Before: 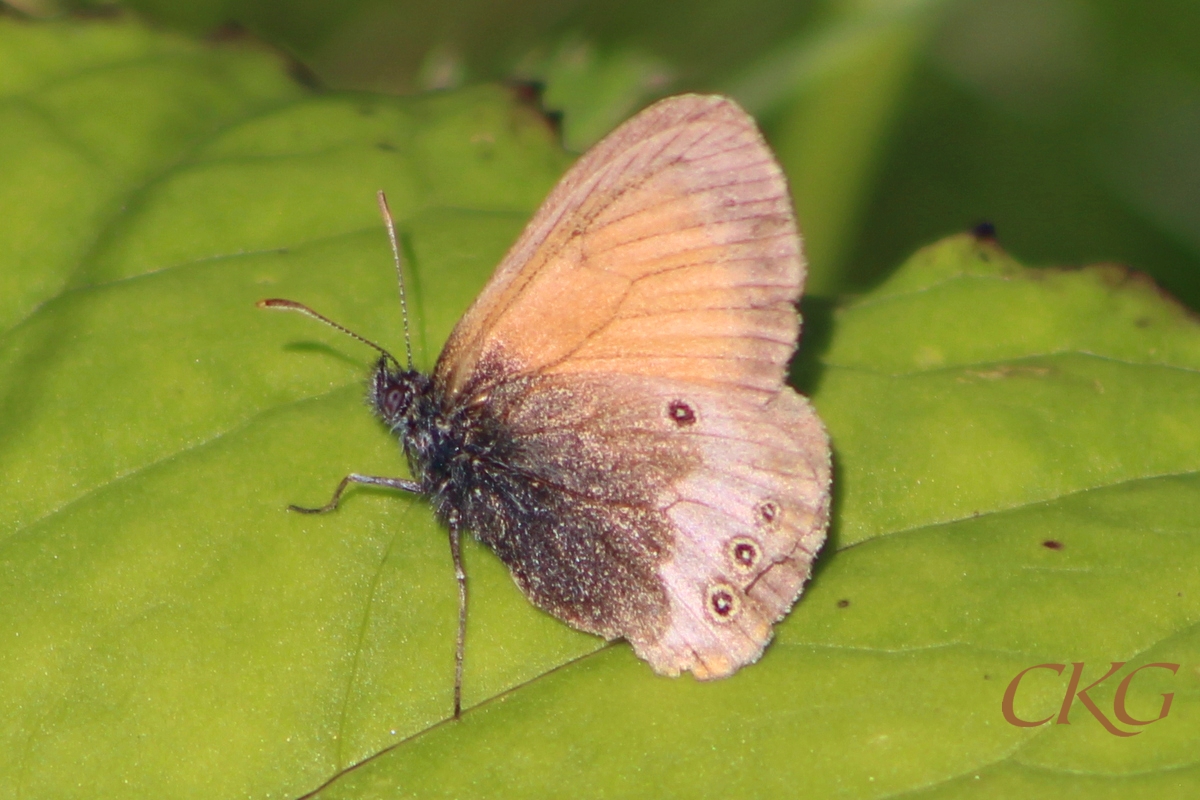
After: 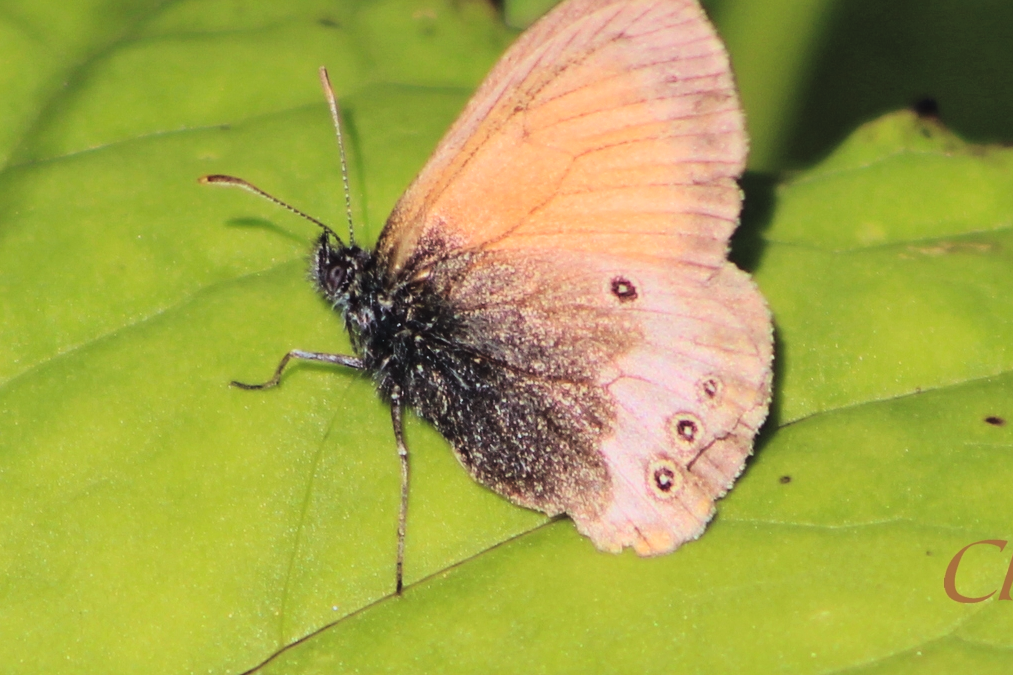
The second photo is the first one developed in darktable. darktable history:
exposure: black level correction -0.016, exposure -1.018 EV, compensate highlight preservation false
crop and rotate: left 4.842%, top 15.51%, right 10.668%
tone curve: curves: ch0 [(0, 0) (0.004, 0) (0.133, 0.071) (0.325, 0.456) (0.832, 0.957) (1, 1)], color space Lab, linked channels, preserve colors none
